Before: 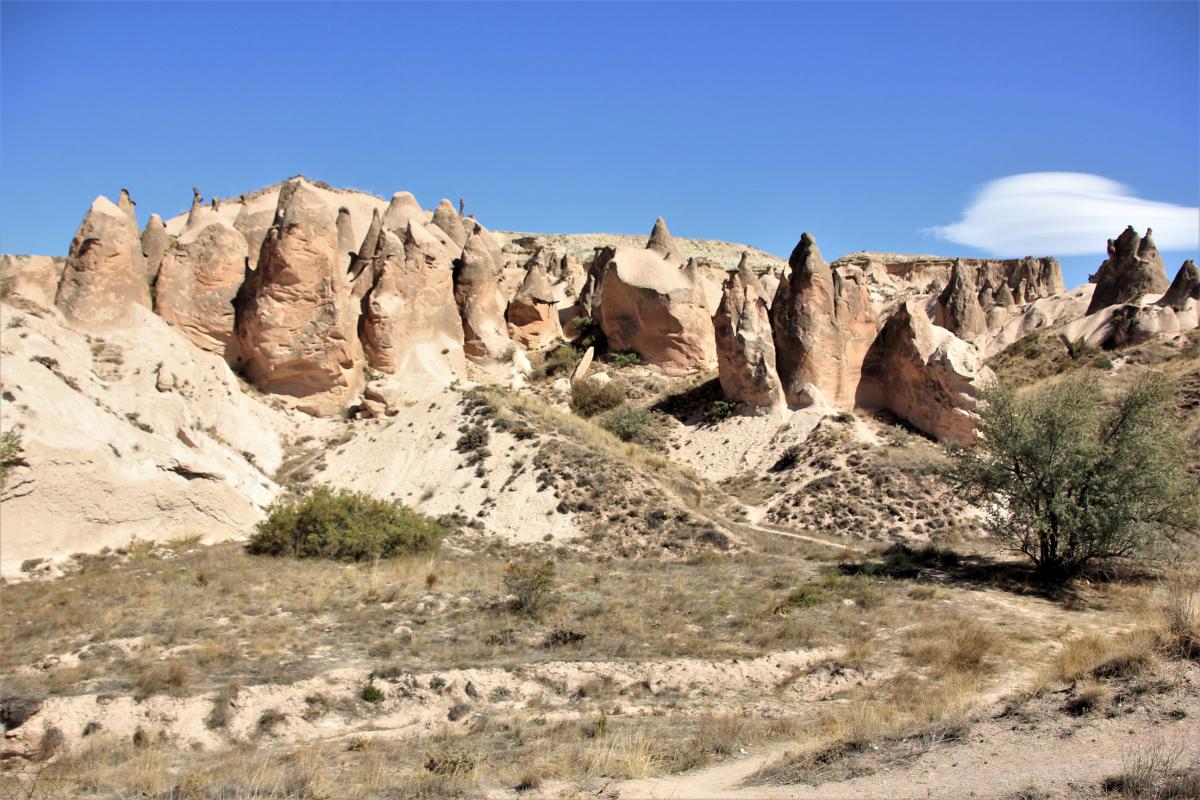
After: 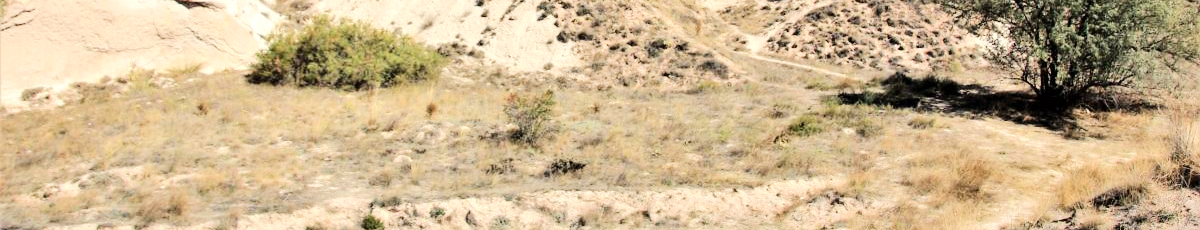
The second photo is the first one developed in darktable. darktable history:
crop and rotate: top 58.926%, bottom 12.24%
tone equalizer: -7 EV 0.141 EV, -6 EV 0.628 EV, -5 EV 1.13 EV, -4 EV 1.3 EV, -3 EV 1.13 EV, -2 EV 0.6 EV, -1 EV 0.159 EV, edges refinement/feathering 500, mask exposure compensation -1.57 EV, preserve details no
